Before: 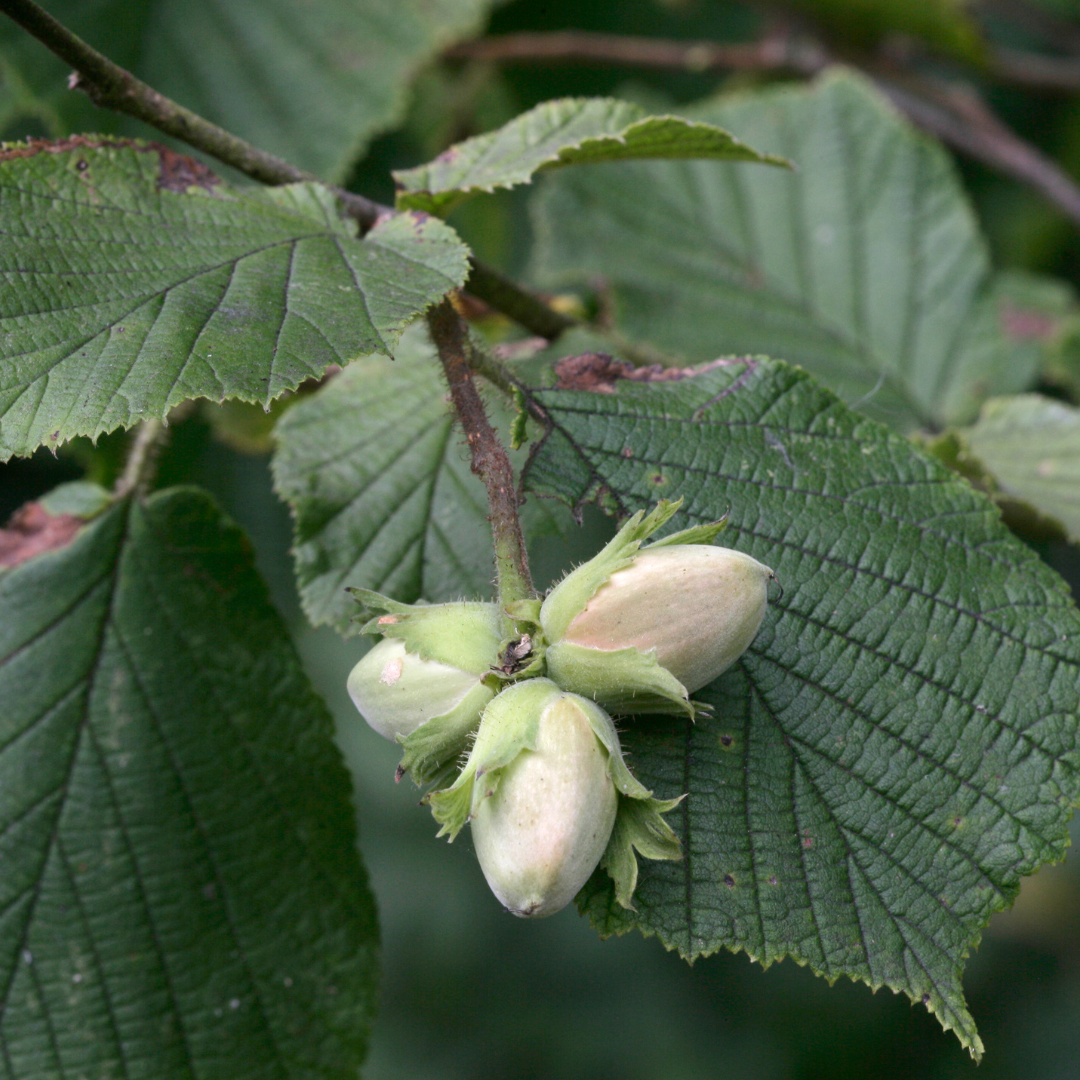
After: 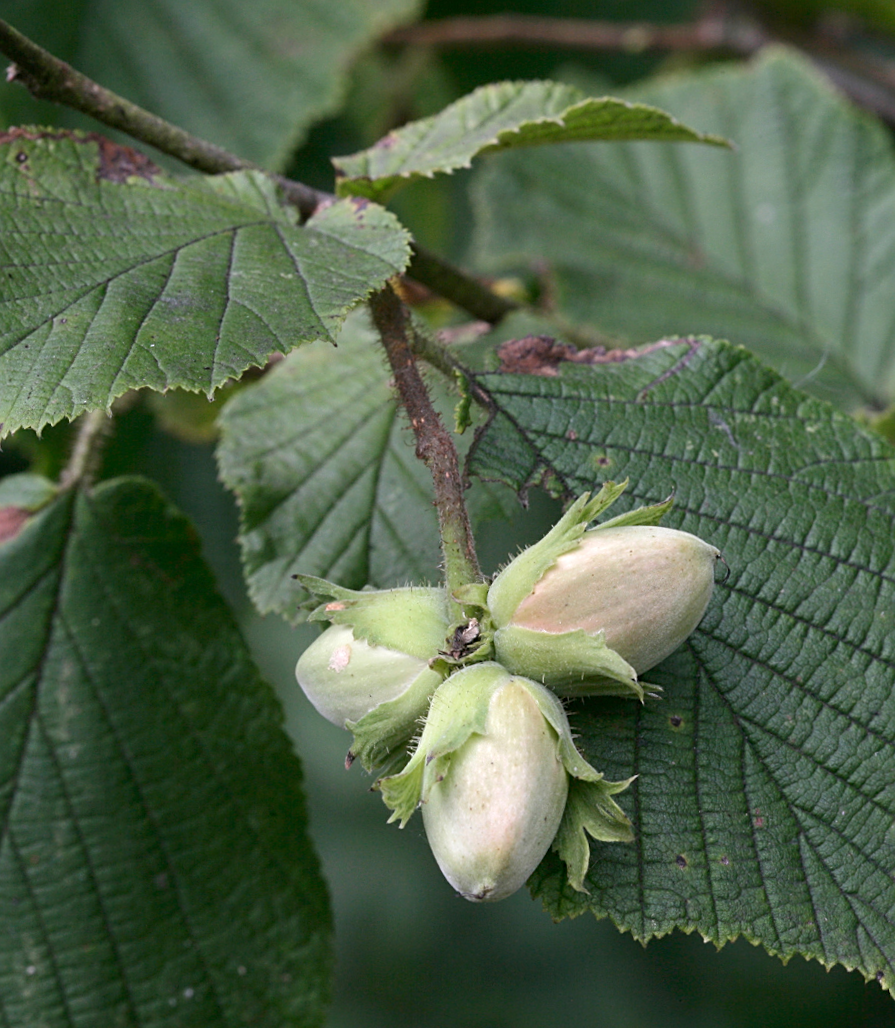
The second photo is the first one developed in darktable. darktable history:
sharpen: on, module defaults
crop and rotate: angle 1°, left 4.281%, top 0.642%, right 11.383%, bottom 2.486%
